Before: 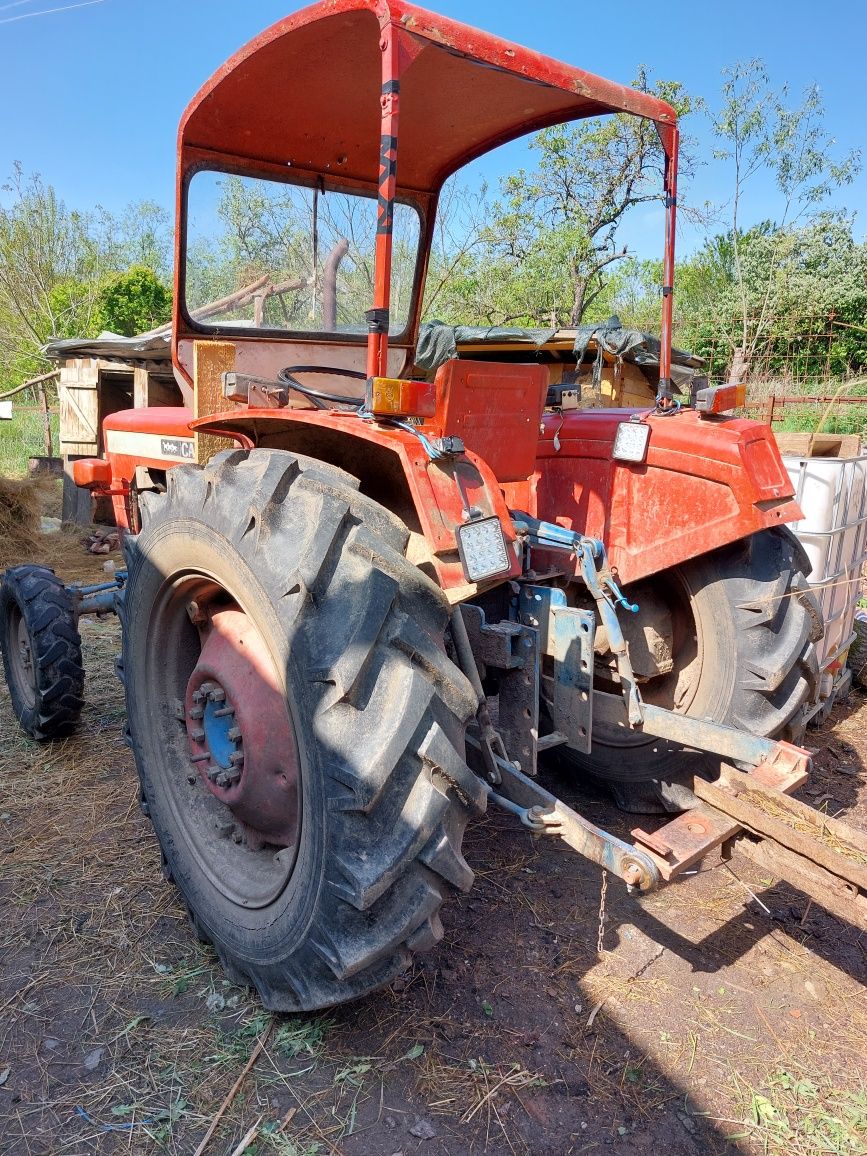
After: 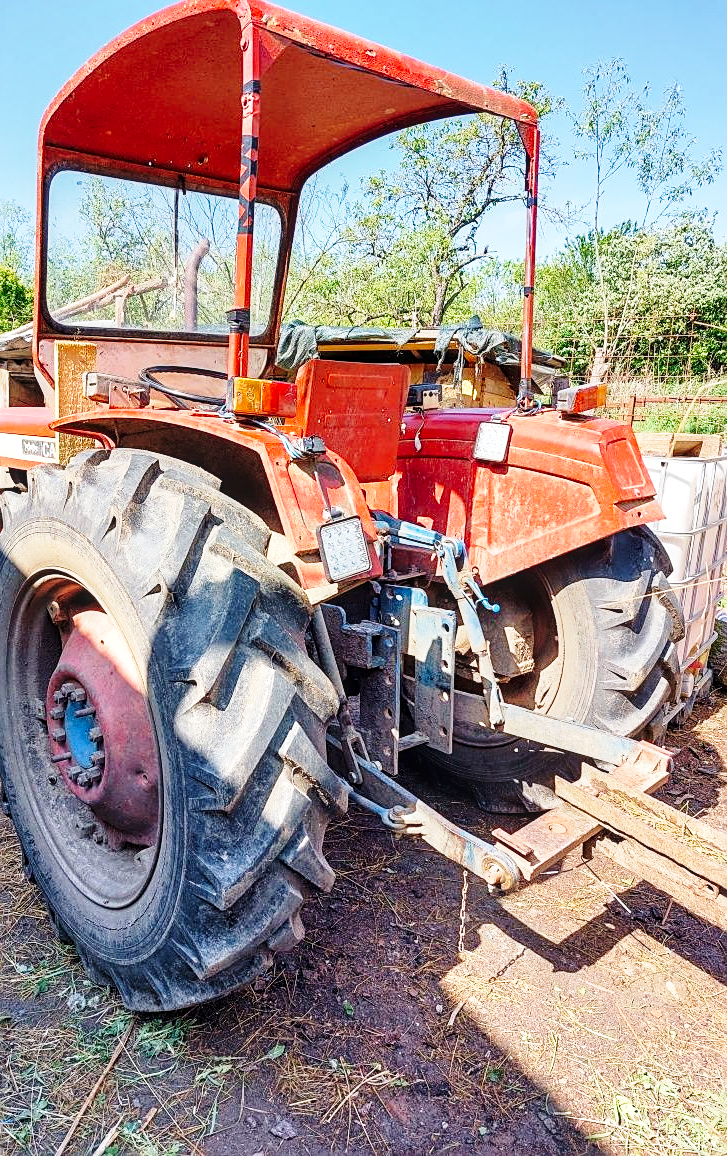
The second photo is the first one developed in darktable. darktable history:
local contrast: on, module defaults
crop: left 16.106%
base curve: curves: ch0 [(0, 0) (0.028, 0.03) (0.121, 0.232) (0.46, 0.748) (0.859, 0.968) (1, 1)], preserve colors none
velvia: on, module defaults
sharpen: on, module defaults
